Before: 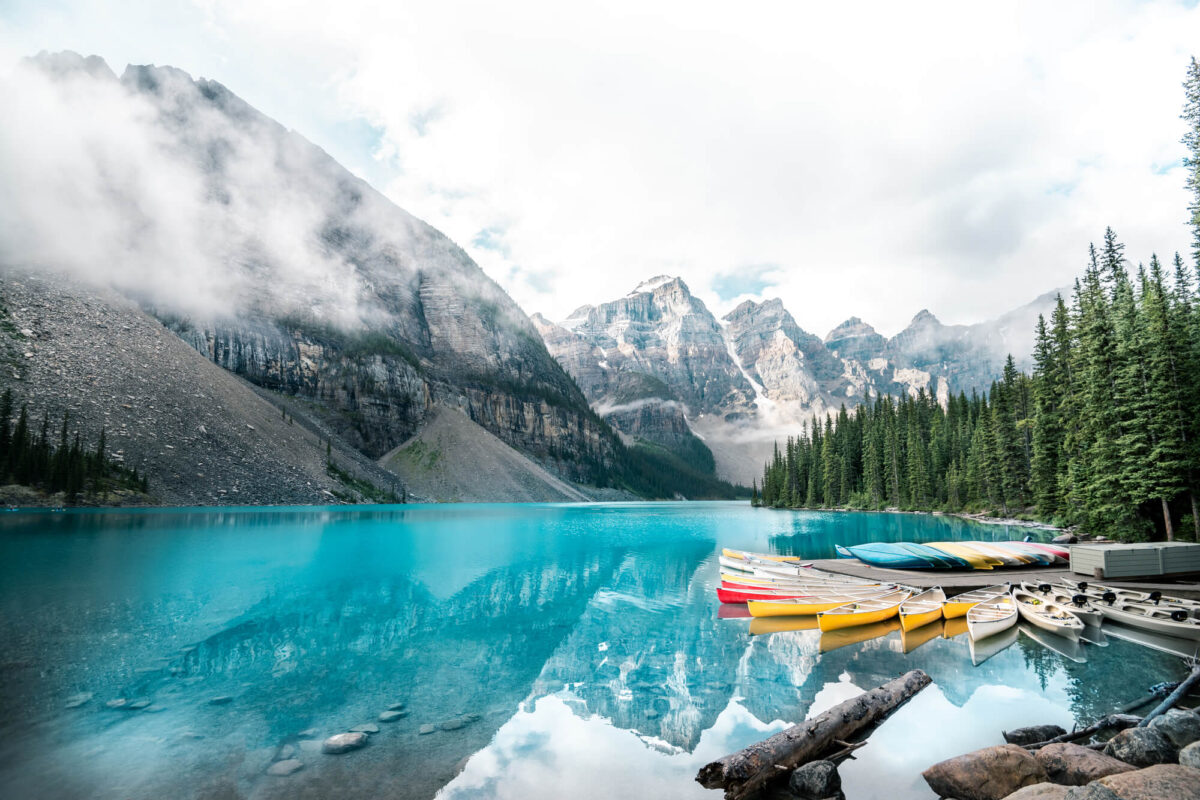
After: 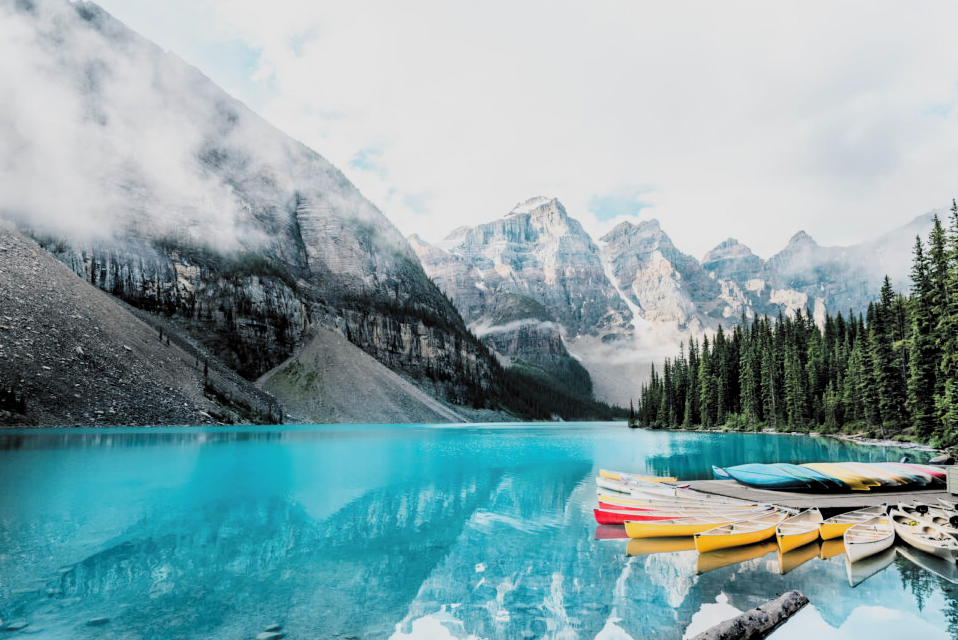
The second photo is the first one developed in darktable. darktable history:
crop and rotate: left 10.261%, top 10.032%, right 9.862%, bottom 9.918%
filmic rgb: black relative exposure -5.04 EV, white relative exposure 3.98 EV, hardness 2.88, contrast 1.297, highlights saturation mix -30.9%, color science v6 (2022)
